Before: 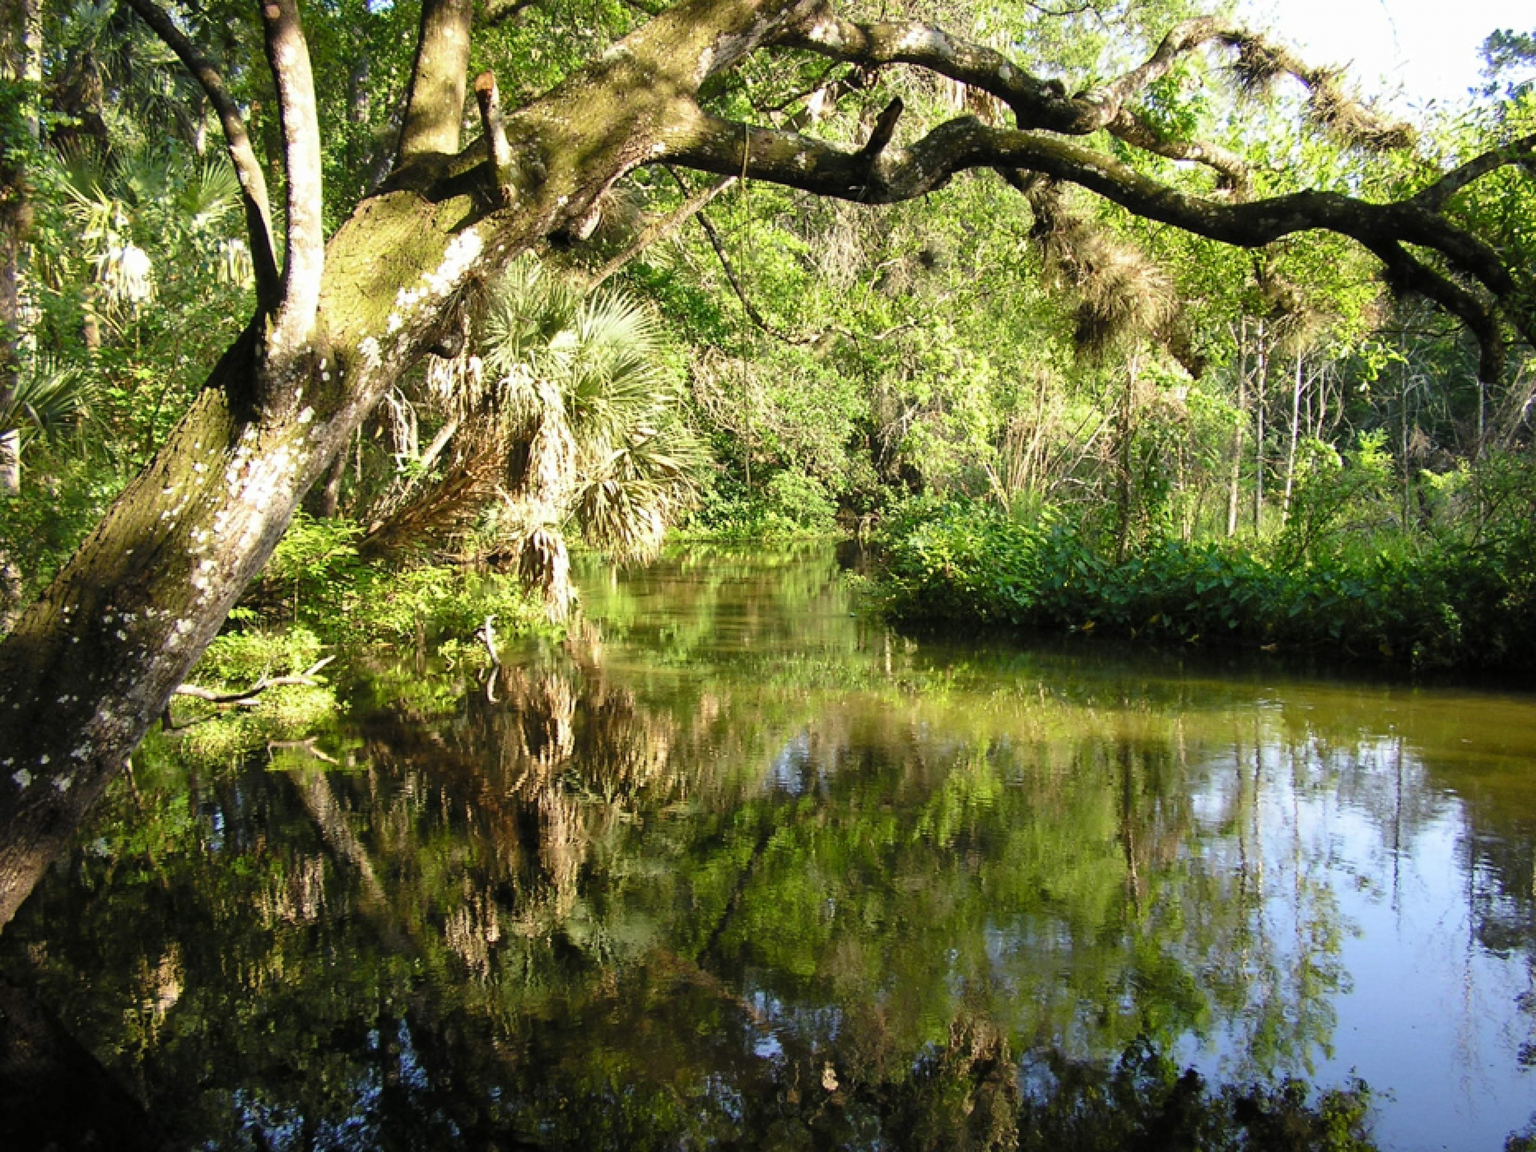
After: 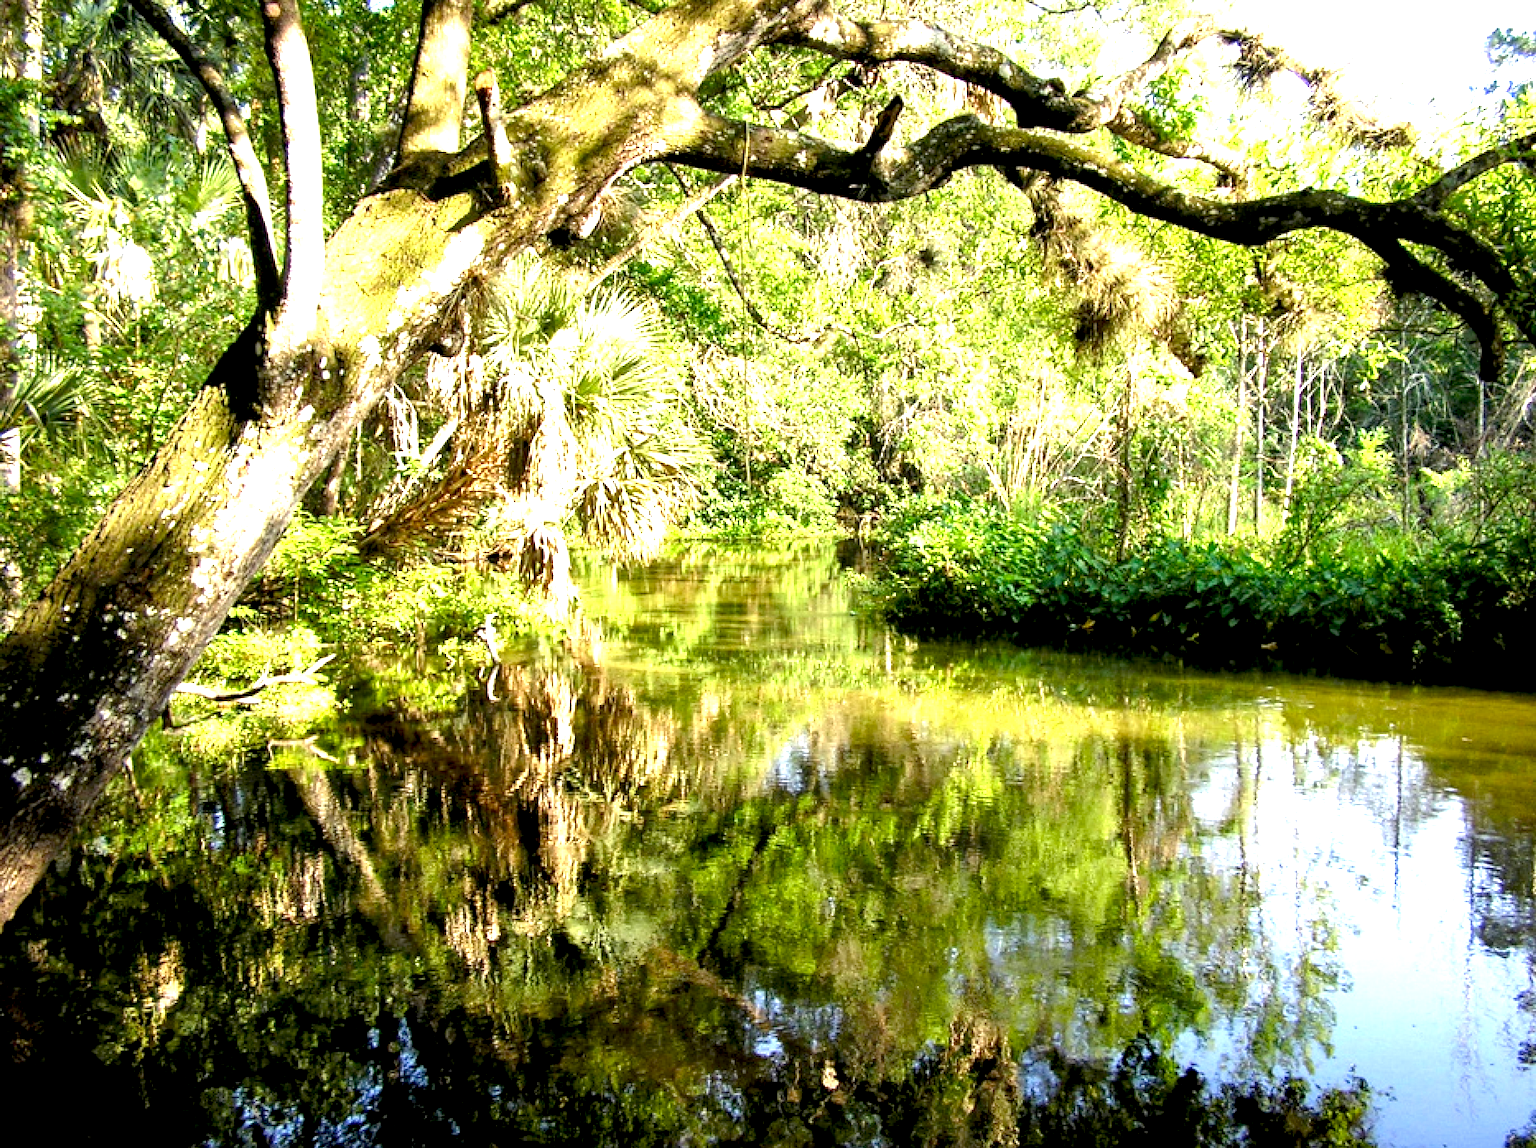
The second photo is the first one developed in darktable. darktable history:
crop: top 0.179%, bottom 0.108%
local contrast: shadows 93%, midtone range 0.5
exposure: black level correction 0.009, exposure 1.417 EV, compensate highlight preservation false
